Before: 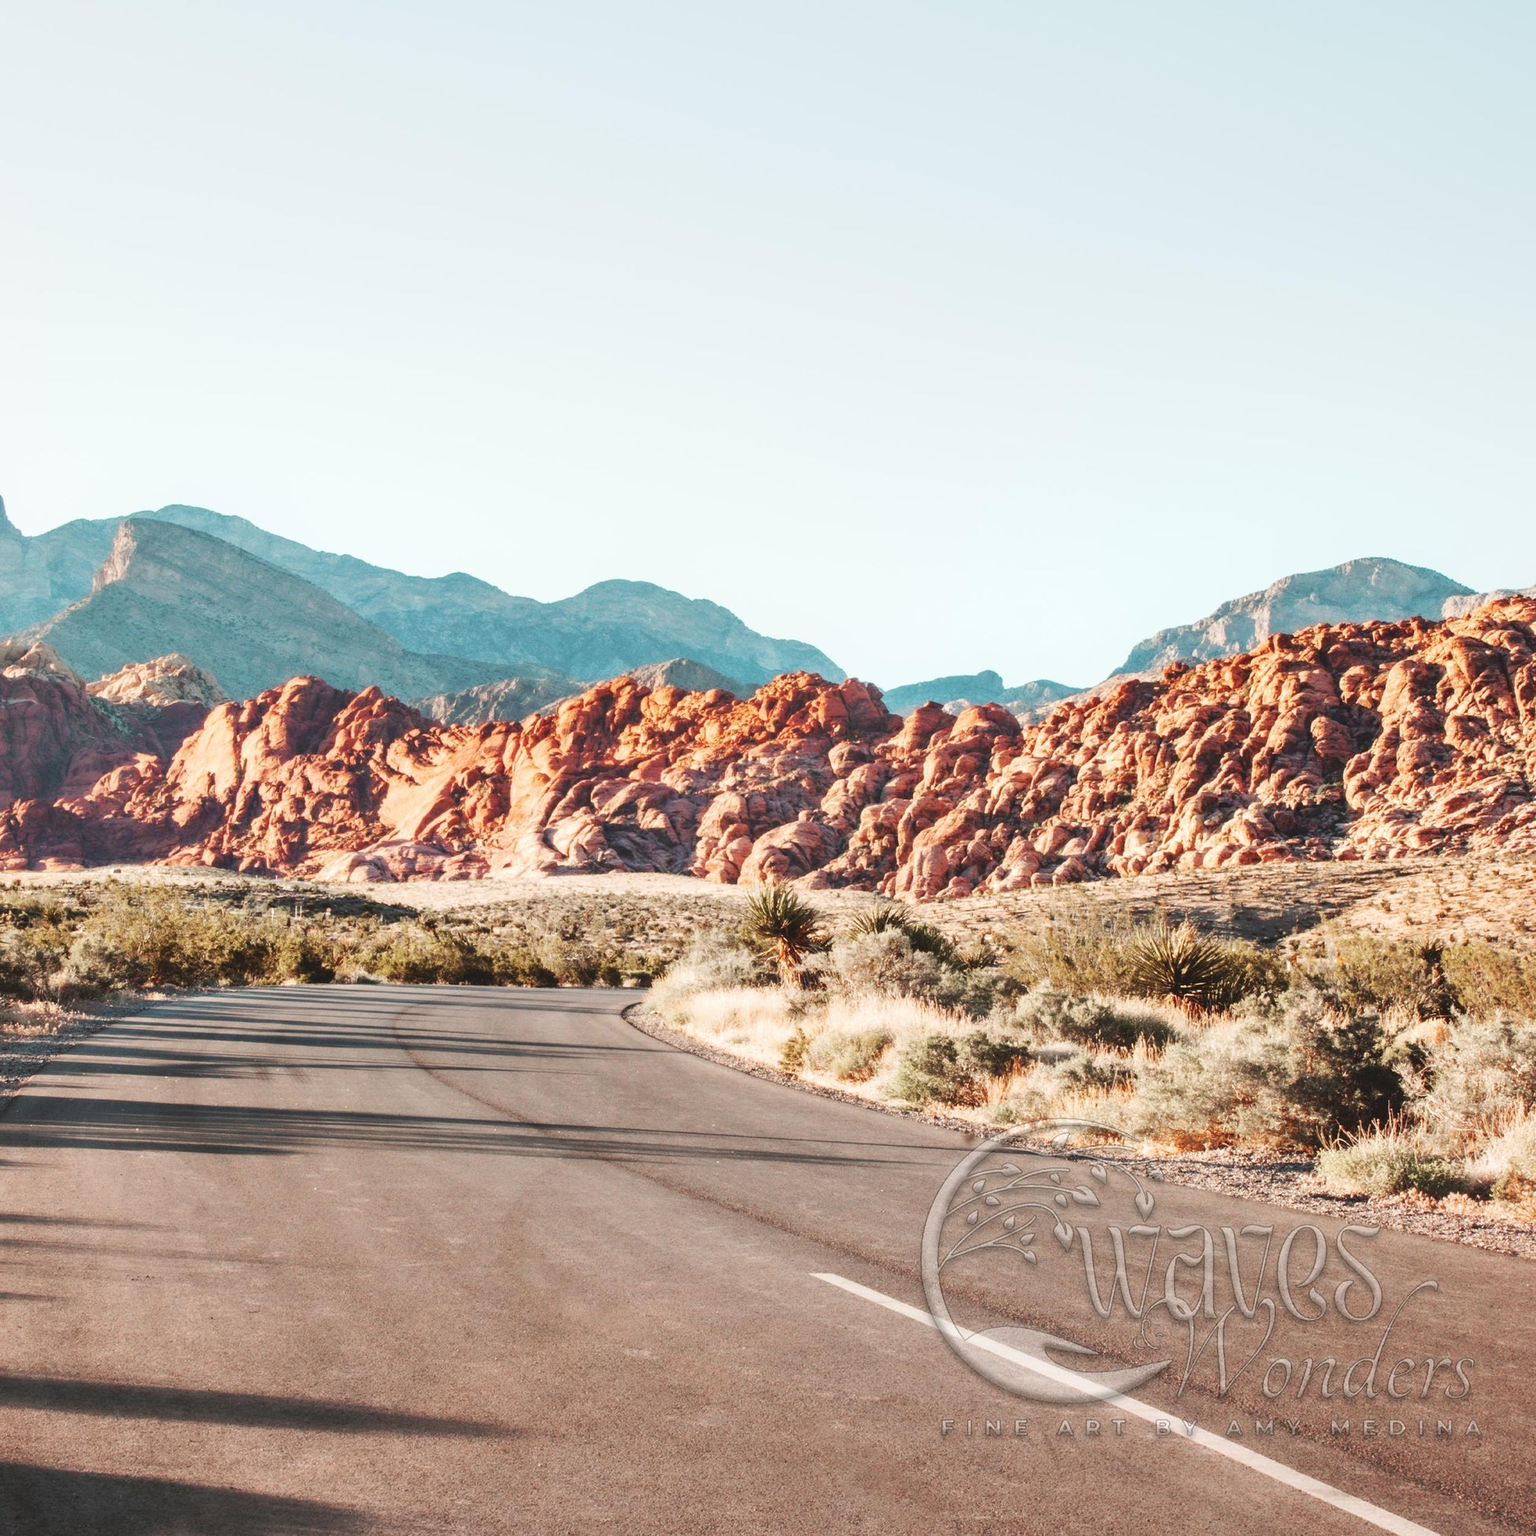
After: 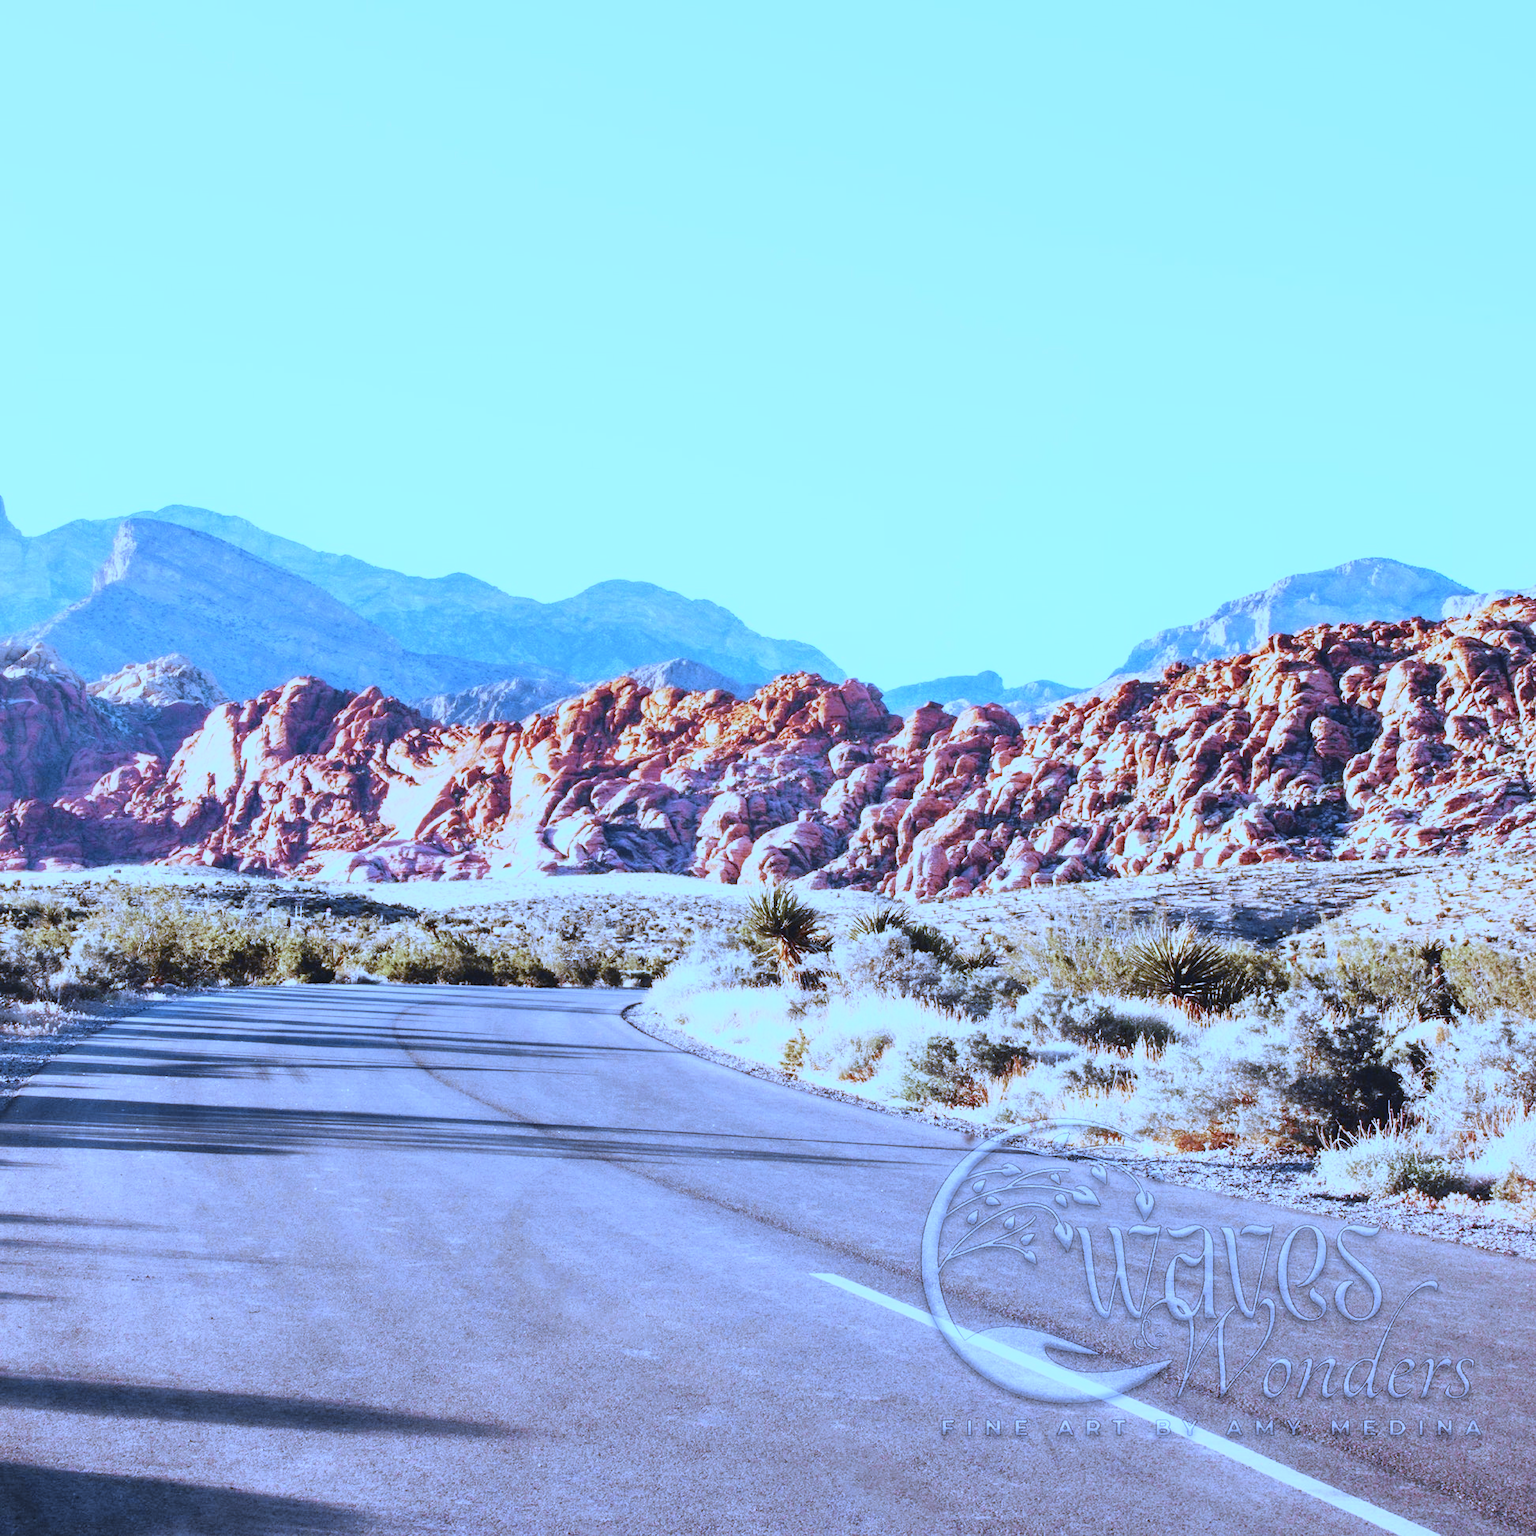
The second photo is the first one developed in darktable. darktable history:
tone curve: curves: ch0 [(0, 0.021) (0.049, 0.044) (0.152, 0.14) (0.328, 0.377) (0.473, 0.543) (0.663, 0.734) (0.84, 0.899) (1, 0.969)]; ch1 [(0, 0) (0.302, 0.331) (0.427, 0.433) (0.472, 0.47) (0.502, 0.503) (0.527, 0.524) (0.564, 0.591) (0.602, 0.632) (0.677, 0.701) (0.859, 0.885) (1, 1)]; ch2 [(0, 0) (0.33, 0.301) (0.447, 0.44) (0.487, 0.496) (0.502, 0.516) (0.535, 0.563) (0.565, 0.6) (0.618, 0.629) (1, 1)], color space Lab, independent channels, preserve colors none
white balance: red 0.766, blue 1.537
